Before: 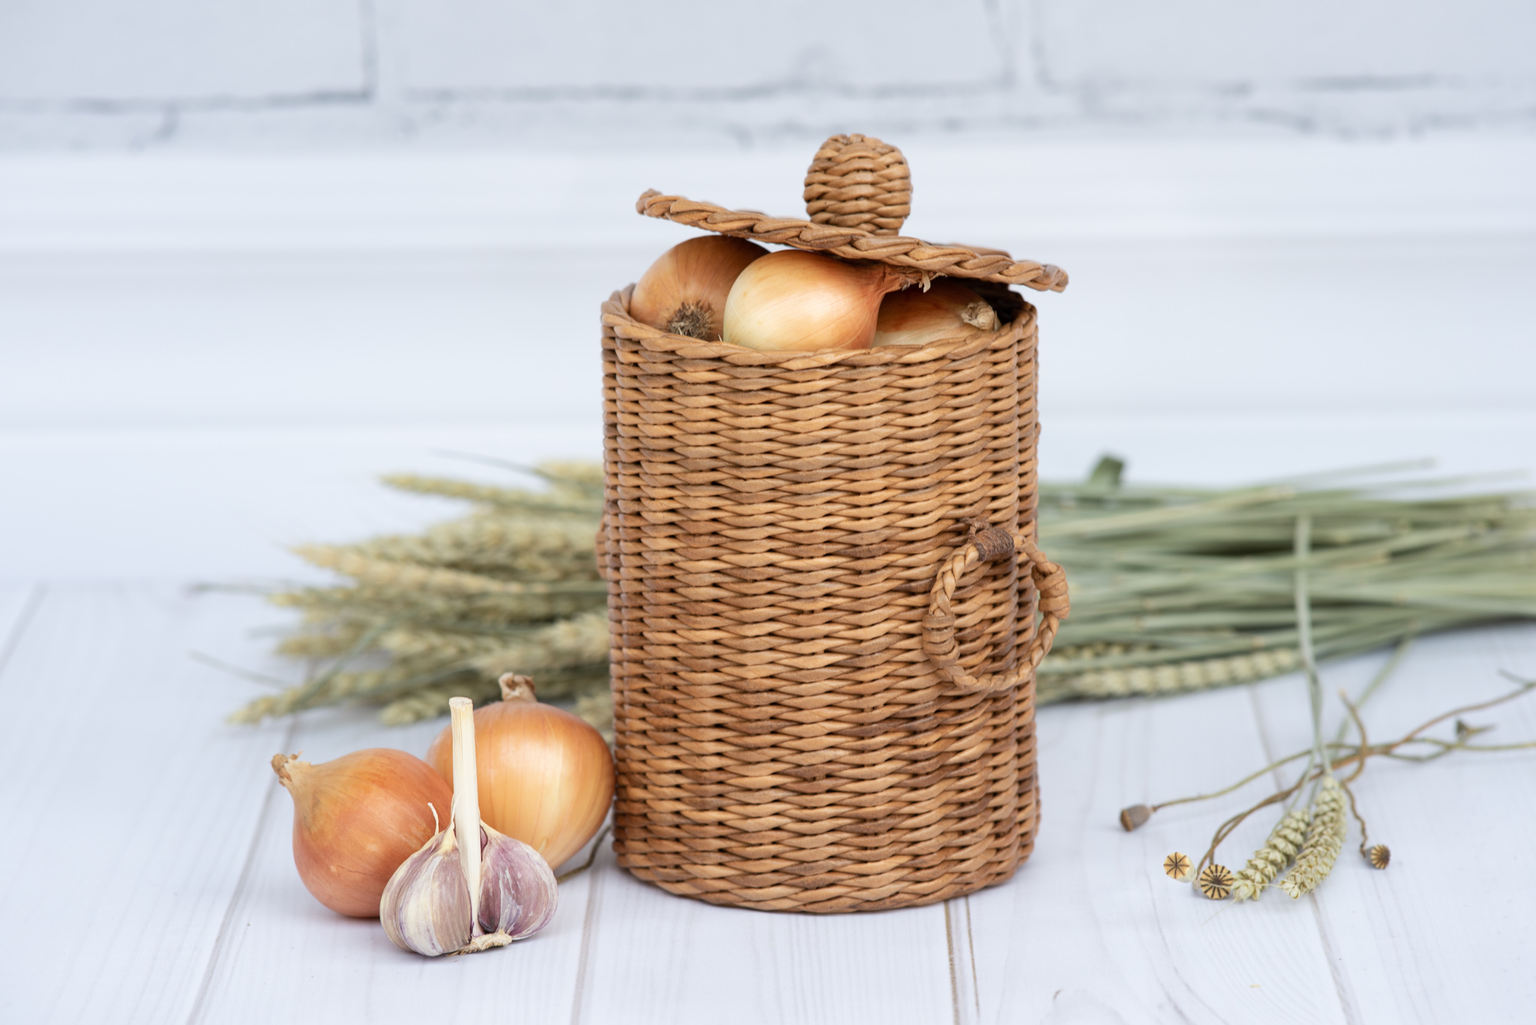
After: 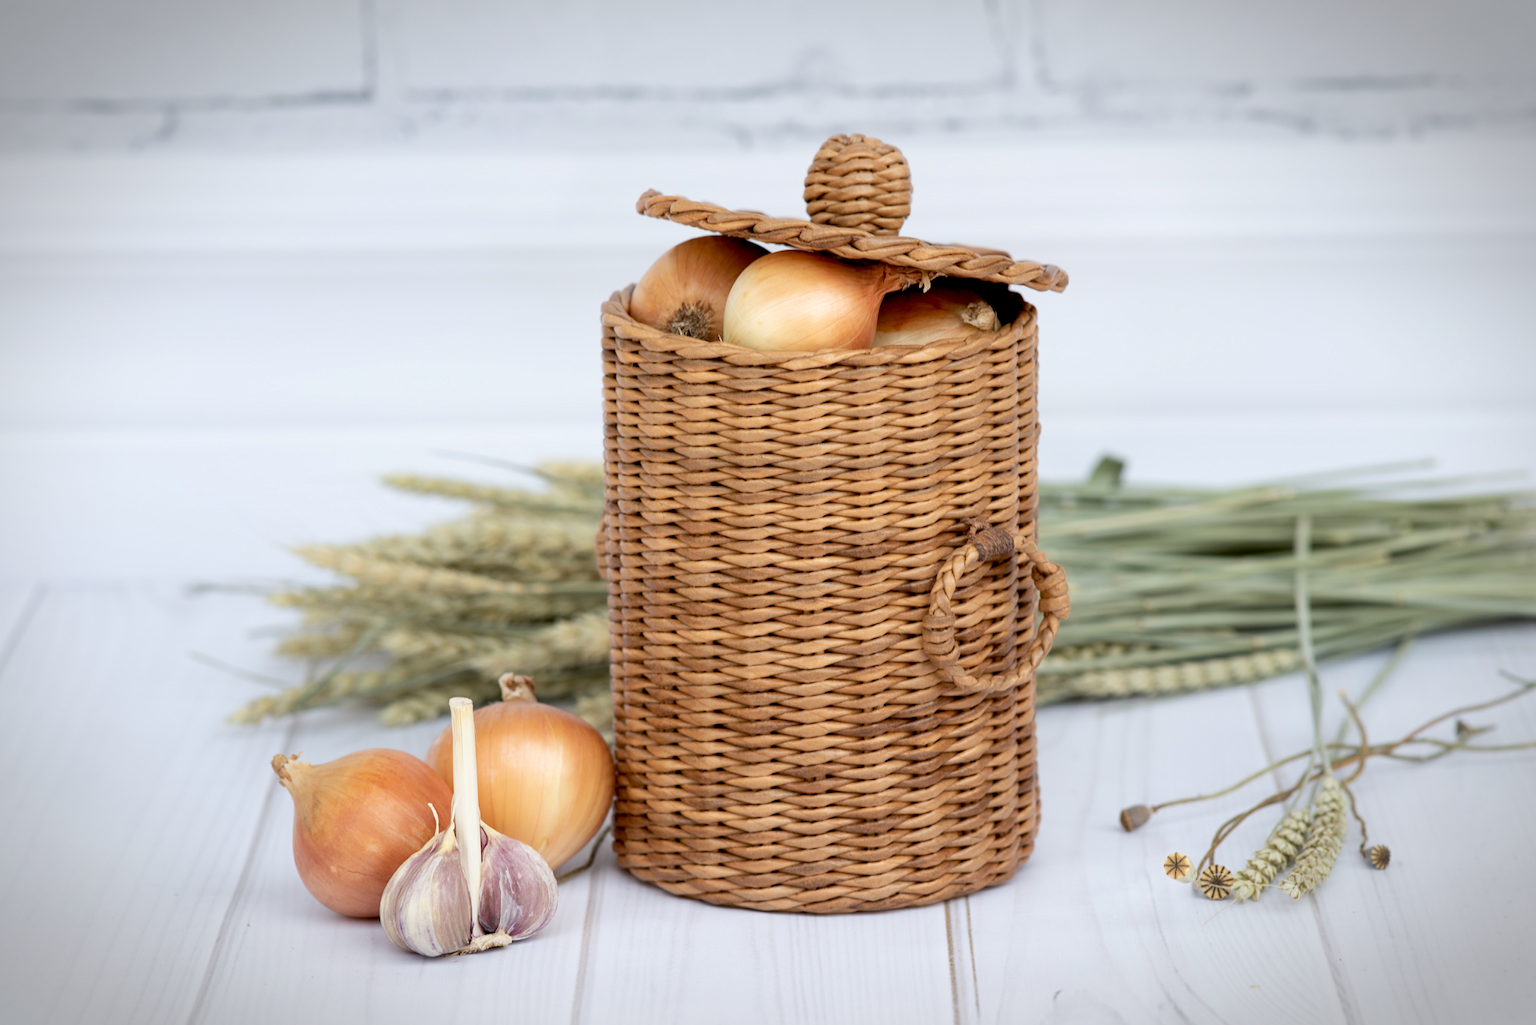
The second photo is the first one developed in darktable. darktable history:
vignetting: fall-off radius 59.71%, automatic ratio true, dithering 8-bit output, unbound false
exposure: black level correction 0.01, exposure 0.01 EV, compensate exposure bias true, compensate highlight preservation false
